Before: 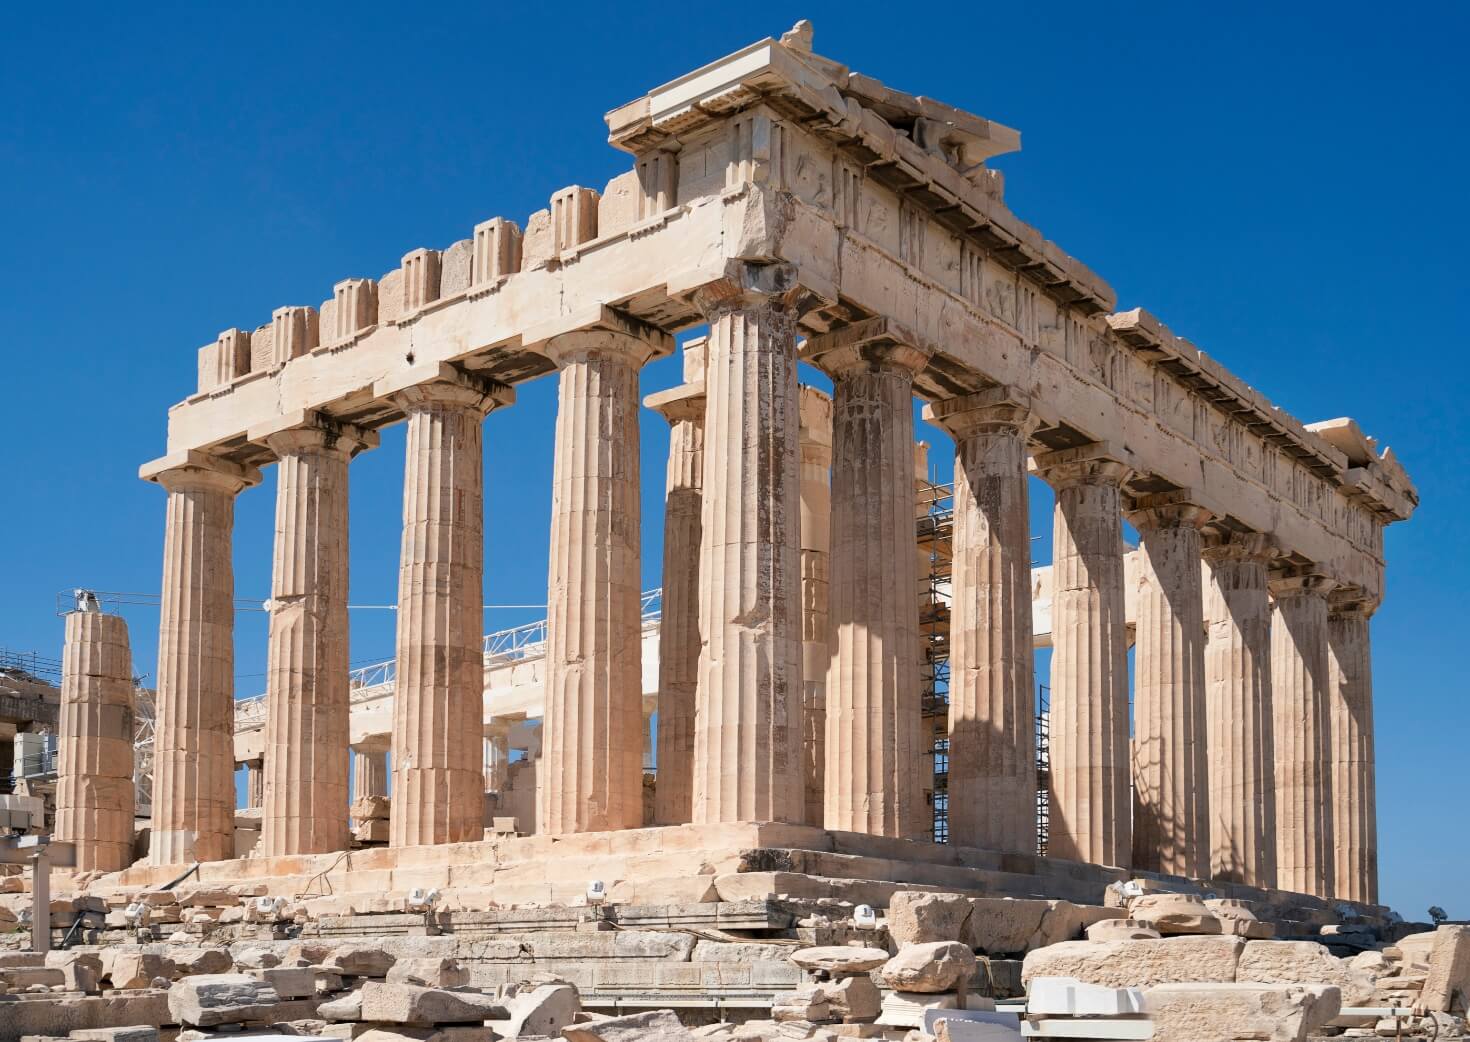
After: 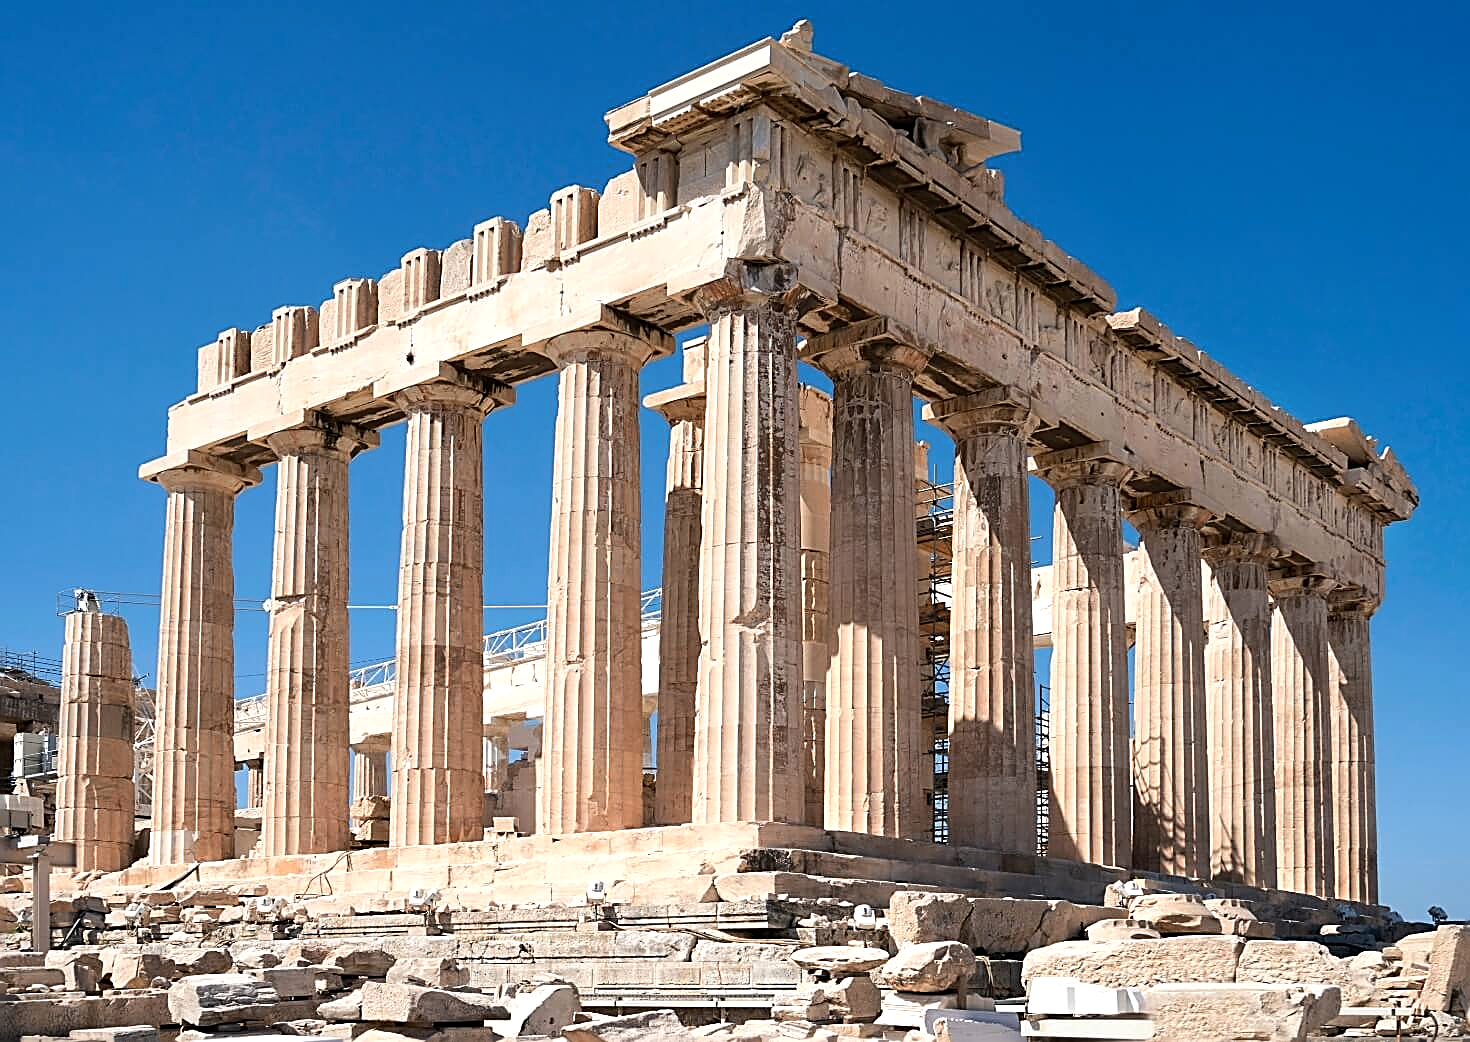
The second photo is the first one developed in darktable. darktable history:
sharpen: amount 1
tone equalizer: -8 EV -0.417 EV, -7 EV -0.389 EV, -6 EV -0.333 EV, -5 EV -0.222 EV, -3 EV 0.222 EV, -2 EV 0.333 EV, -1 EV 0.389 EV, +0 EV 0.417 EV, edges refinement/feathering 500, mask exposure compensation -1.57 EV, preserve details no
